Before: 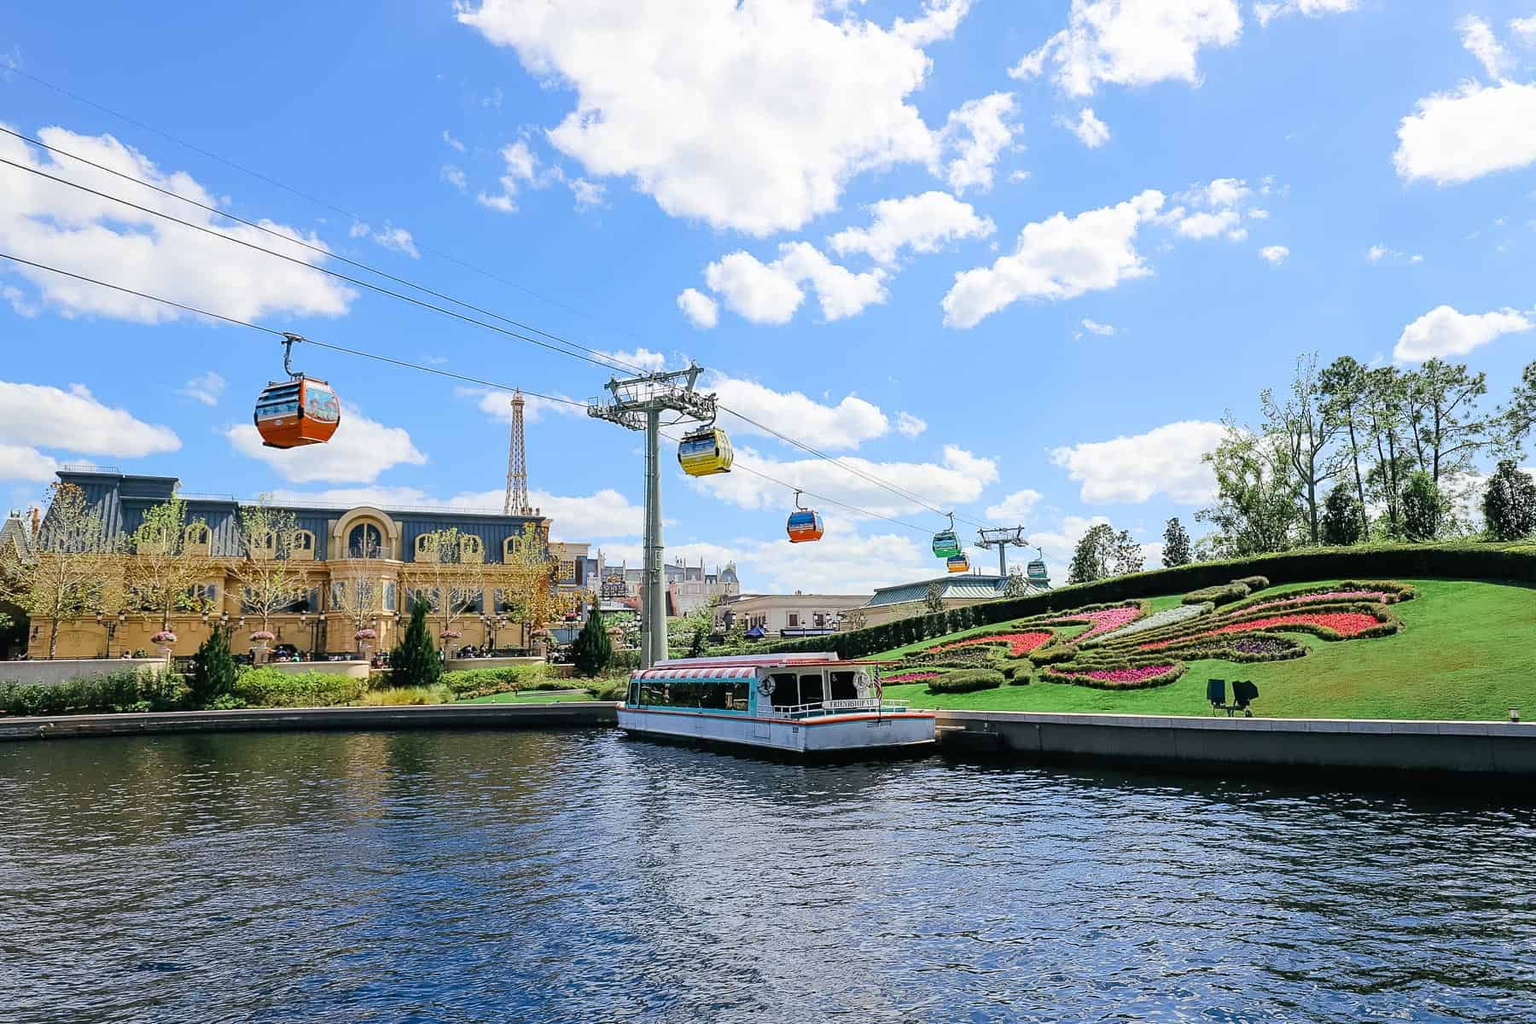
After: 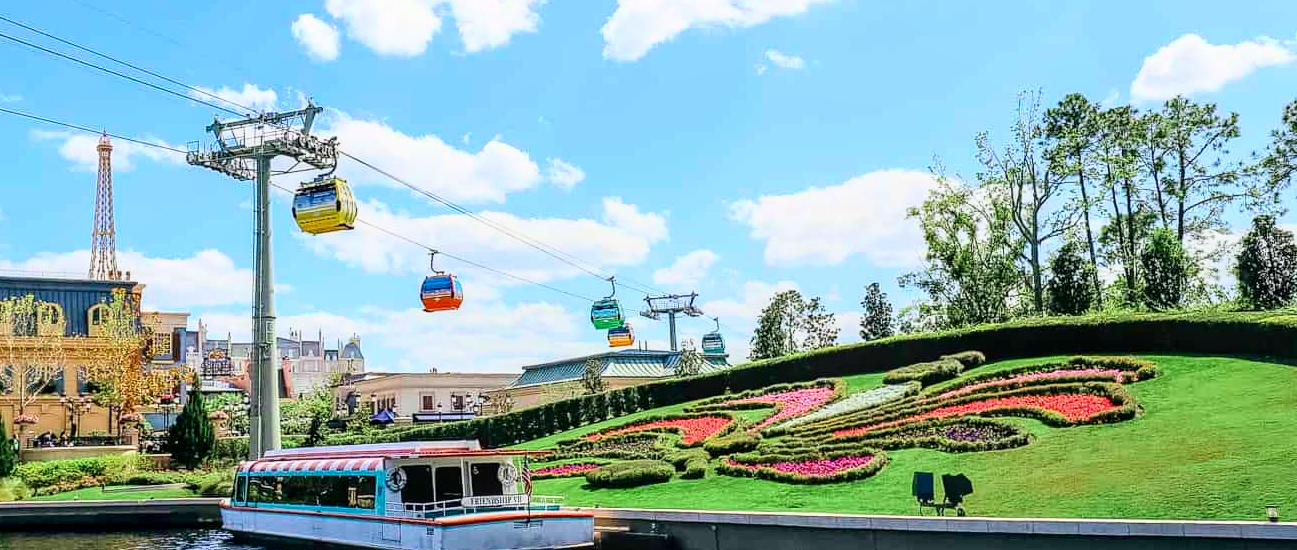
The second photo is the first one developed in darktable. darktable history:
tone equalizer: on, module defaults
local contrast: detail 130%
crop and rotate: left 27.938%, top 27.046%, bottom 27.046%
tone curve: curves: ch0 [(0, 0) (0.091, 0.077) (0.389, 0.458) (0.745, 0.82) (0.844, 0.908) (0.909, 0.942) (1, 0.973)]; ch1 [(0, 0) (0.437, 0.404) (0.5, 0.5) (0.529, 0.55) (0.58, 0.6) (0.616, 0.649) (1, 1)]; ch2 [(0, 0) (0.442, 0.415) (0.5, 0.5) (0.535, 0.557) (0.585, 0.62) (1, 1)], color space Lab, independent channels, preserve colors none
